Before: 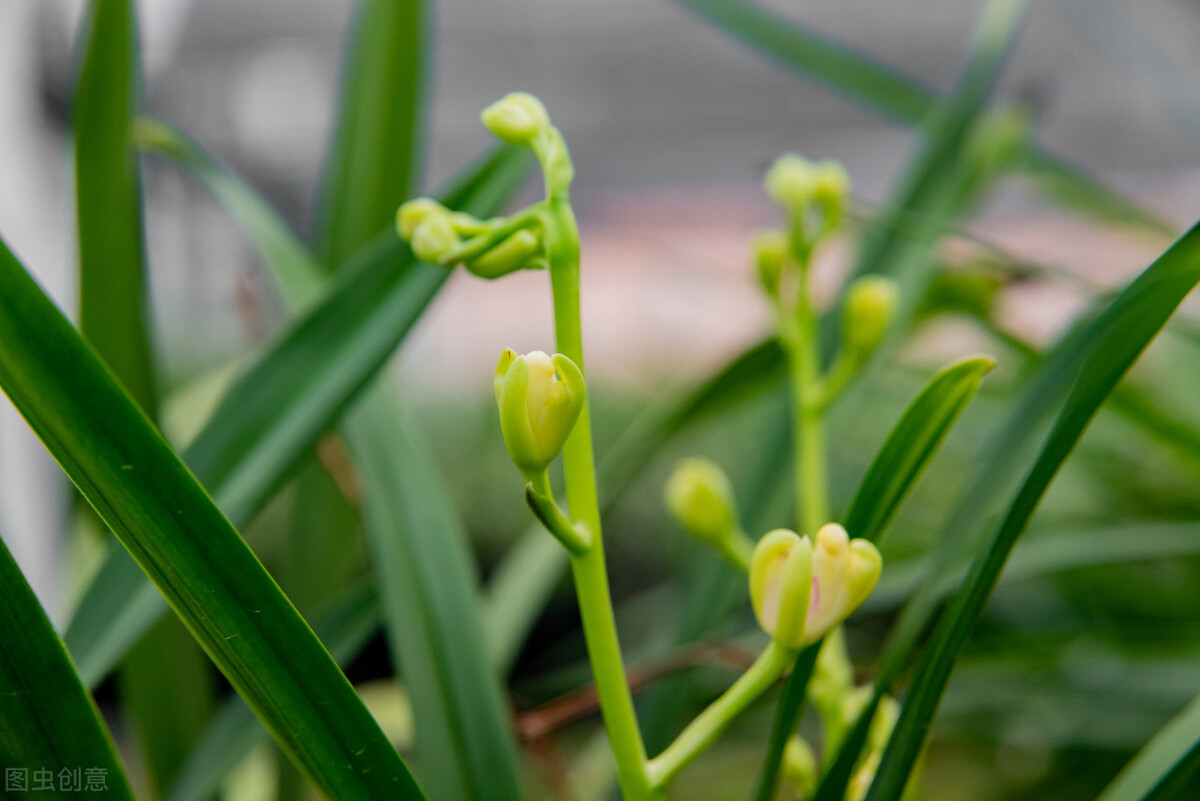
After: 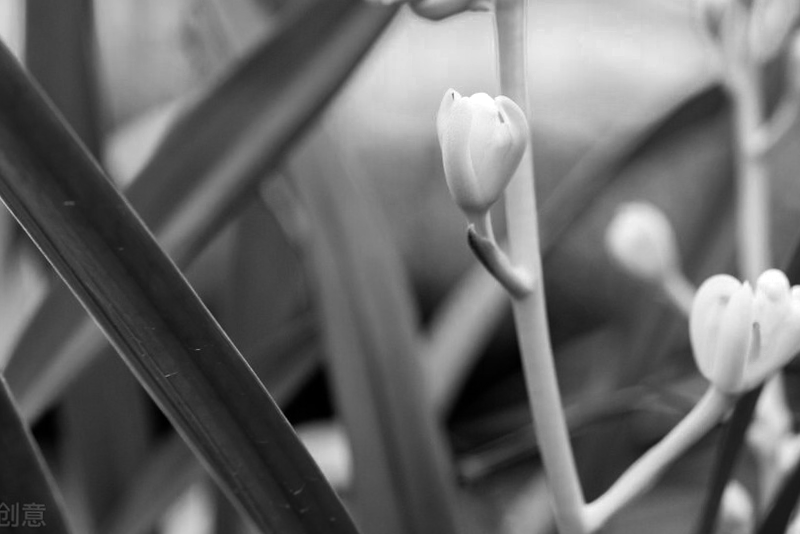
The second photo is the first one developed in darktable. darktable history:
color zones: curves: ch0 [(0.002, 0.593) (0.143, 0.417) (0.285, 0.541) (0.455, 0.289) (0.608, 0.327) (0.727, 0.283) (0.869, 0.571) (1, 0.603)]; ch1 [(0, 0) (0.143, 0) (0.286, 0) (0.429, 0) (0.571, 0) (0.714, 0) (0.857, 0)]
crop and rotate: angle -0.82°, left 3.85%, top 31.828%, right 27.992%
tone equalizer: -8 EV -0.417 EV, -7 EV -0.389 EV, -6 EV -0.333 EV, -5 EV -0.222 EV, -3 EV 0.222 EV, -2 EV 0.333 EV, -1 EV 0.389 EV, +0 EV 0.417 EV, edges refinement/feathering 500, mask exposure compensation -1.57 EV, preserve details no
